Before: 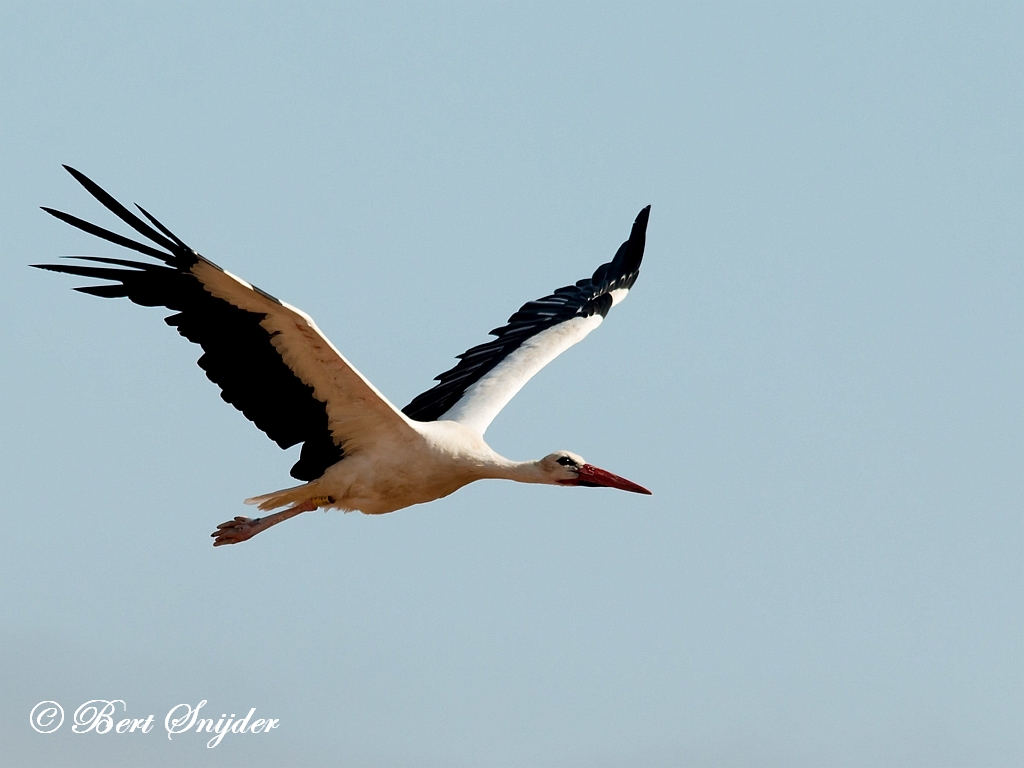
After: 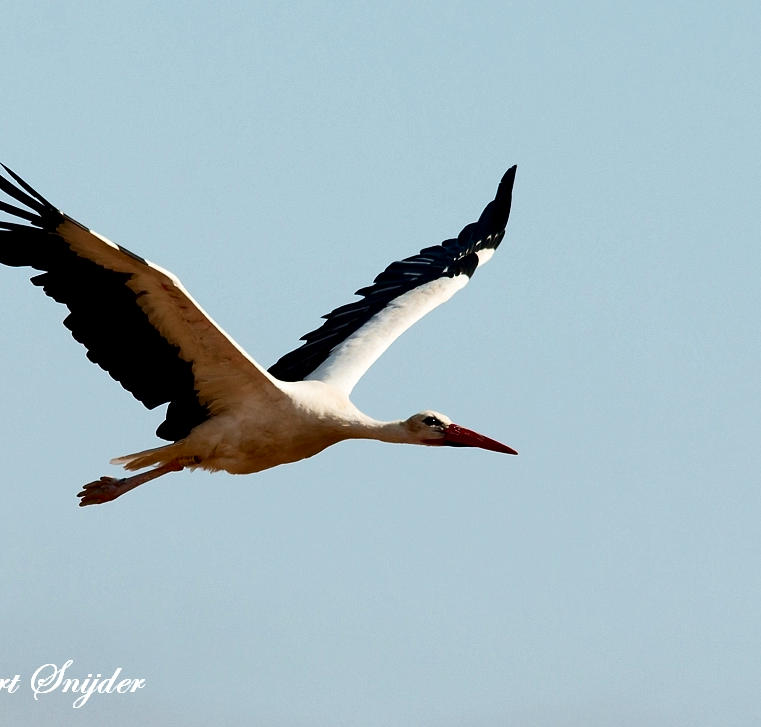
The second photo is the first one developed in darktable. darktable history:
contrast brightness saturation: contrast 0.203, brightness -0.11, saturation 0.098
crop and rotate: left 13.089%, top 5.239%, right 12.588%
tone equalizer: edges refinement/feathering 500, mask exposure compensation -1.57 EV, preserve details no
